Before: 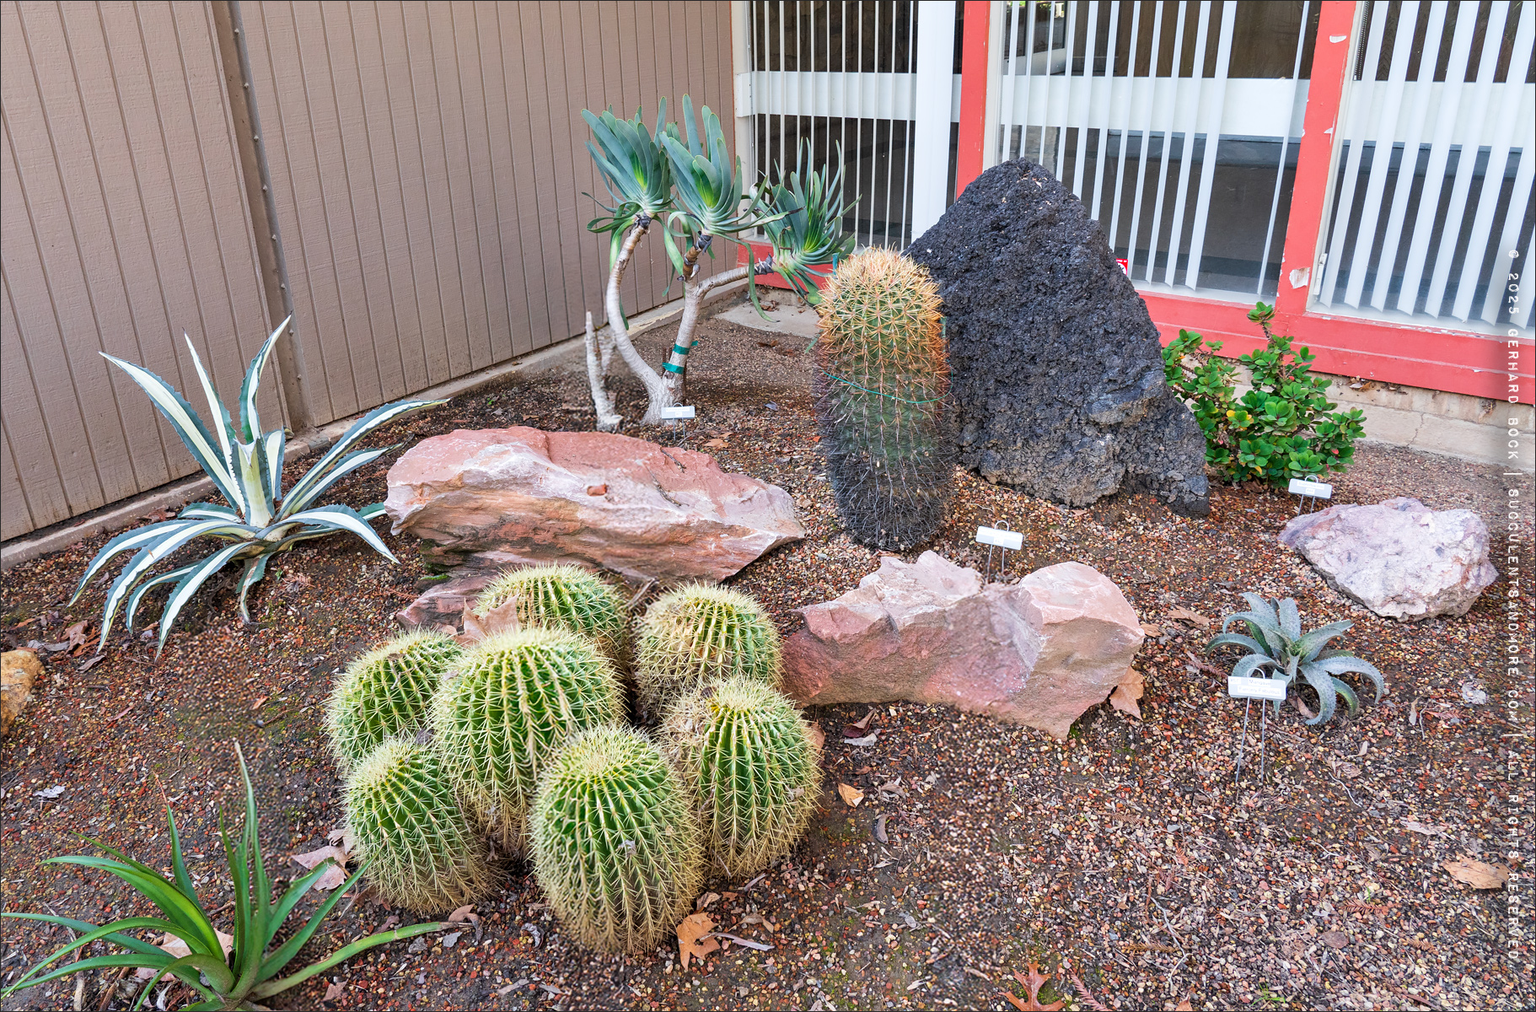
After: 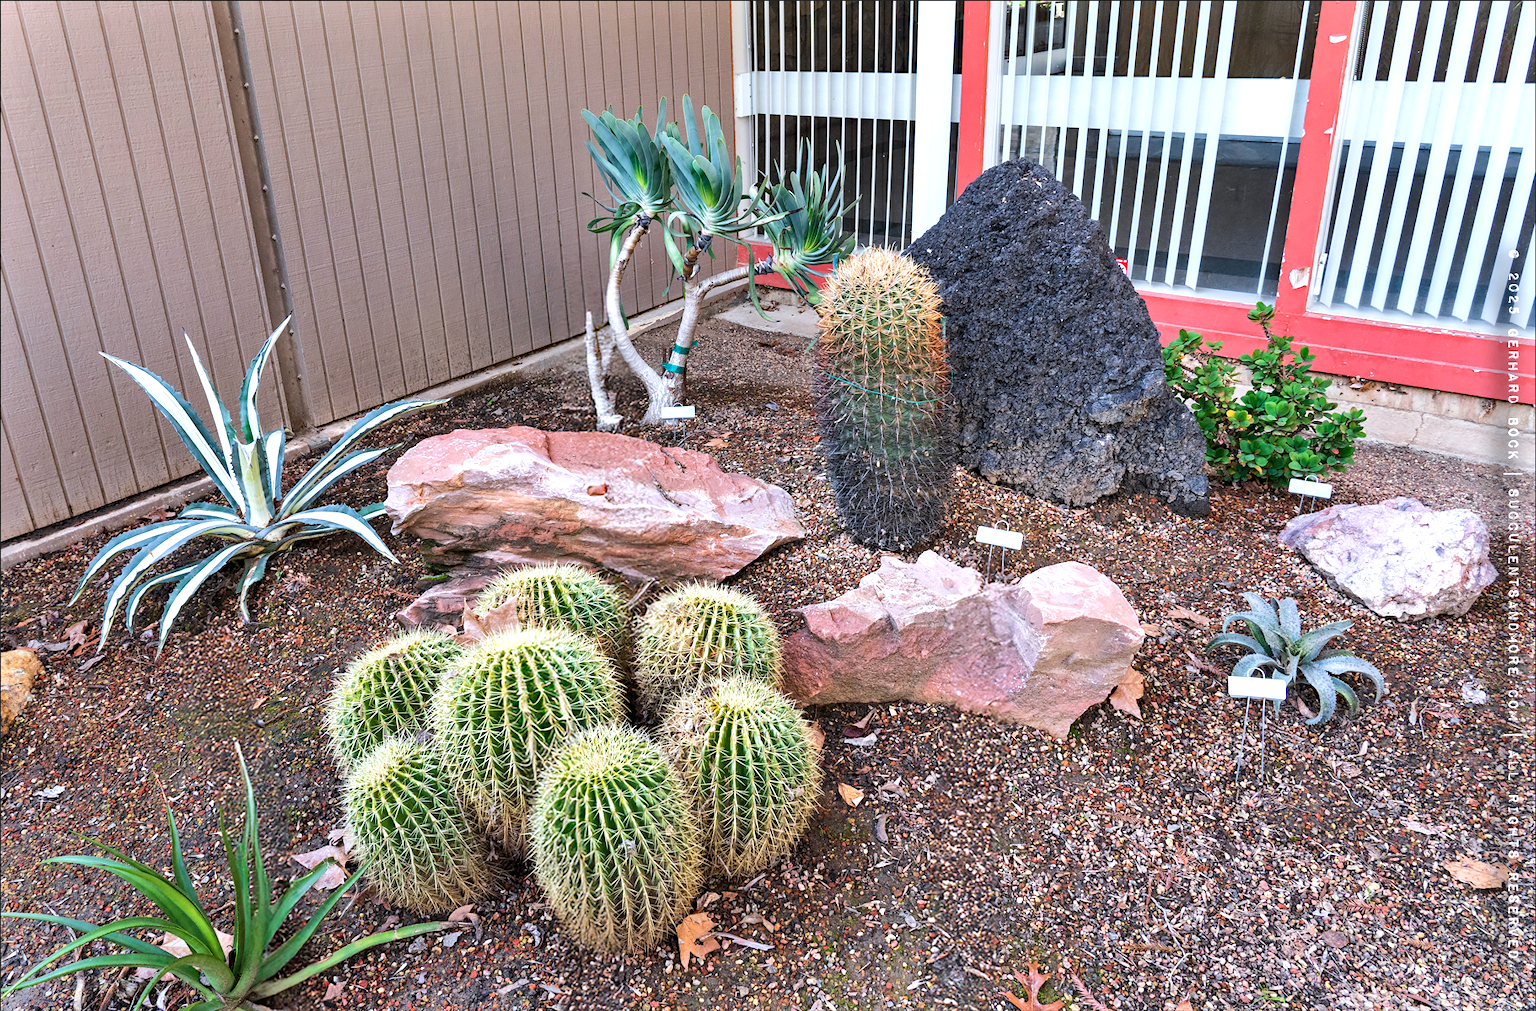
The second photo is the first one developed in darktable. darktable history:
shadows and highlights: soften with gaussian
tone equalizer: -8 EV -0.438 EV, -7 EV -0.424 EV, -6 EV -0.328 EV, -5 EV -0.196 EV, -3 EV 0.232 EV, -2 EV 0.32 EV, -1 EV 0.404 EV, +0 EV 0.423 EV, edges refinement/feathering 500, mask exposure compensation -1.57 EV, preserve details no
color correction: highlights a* -0.15, highlights b* -5.89, shadows a* -0.128, shadows b* -0.115
haze removal: compatibility mode true, adaptive false
